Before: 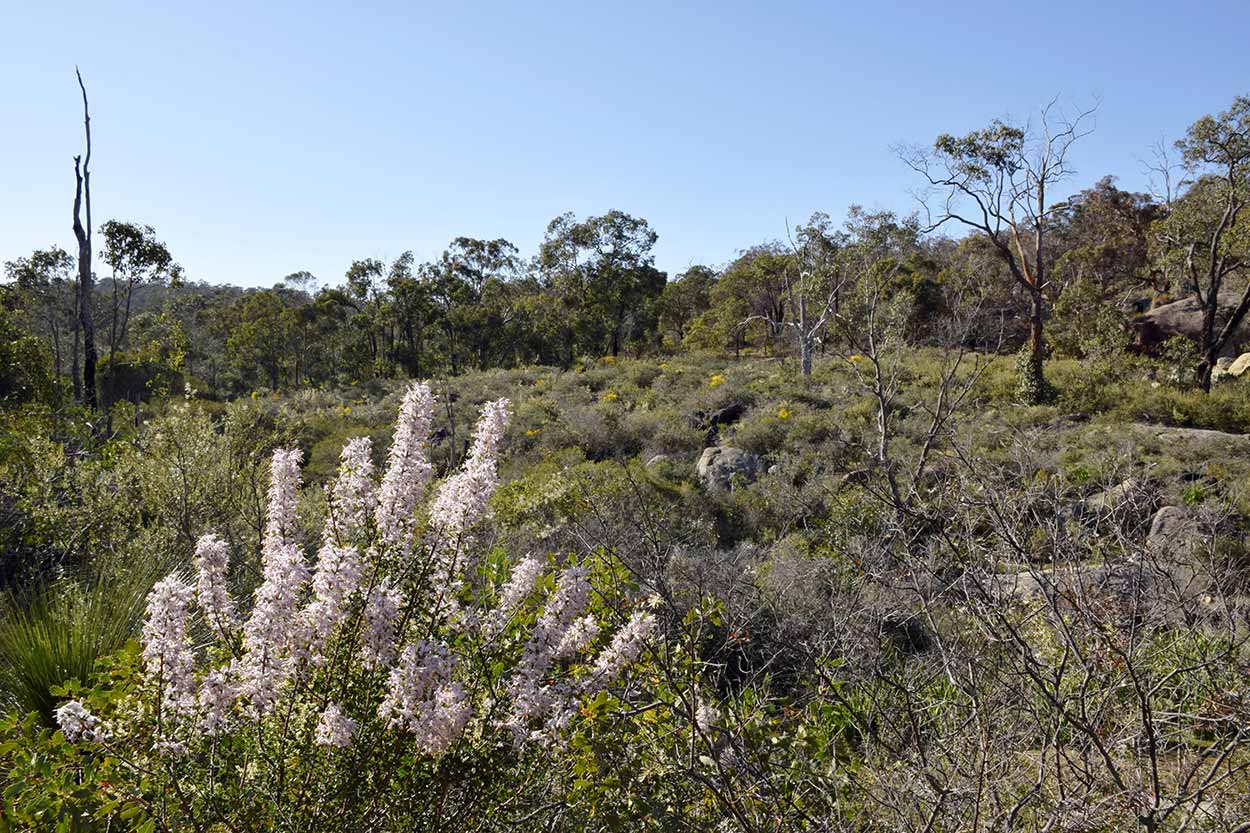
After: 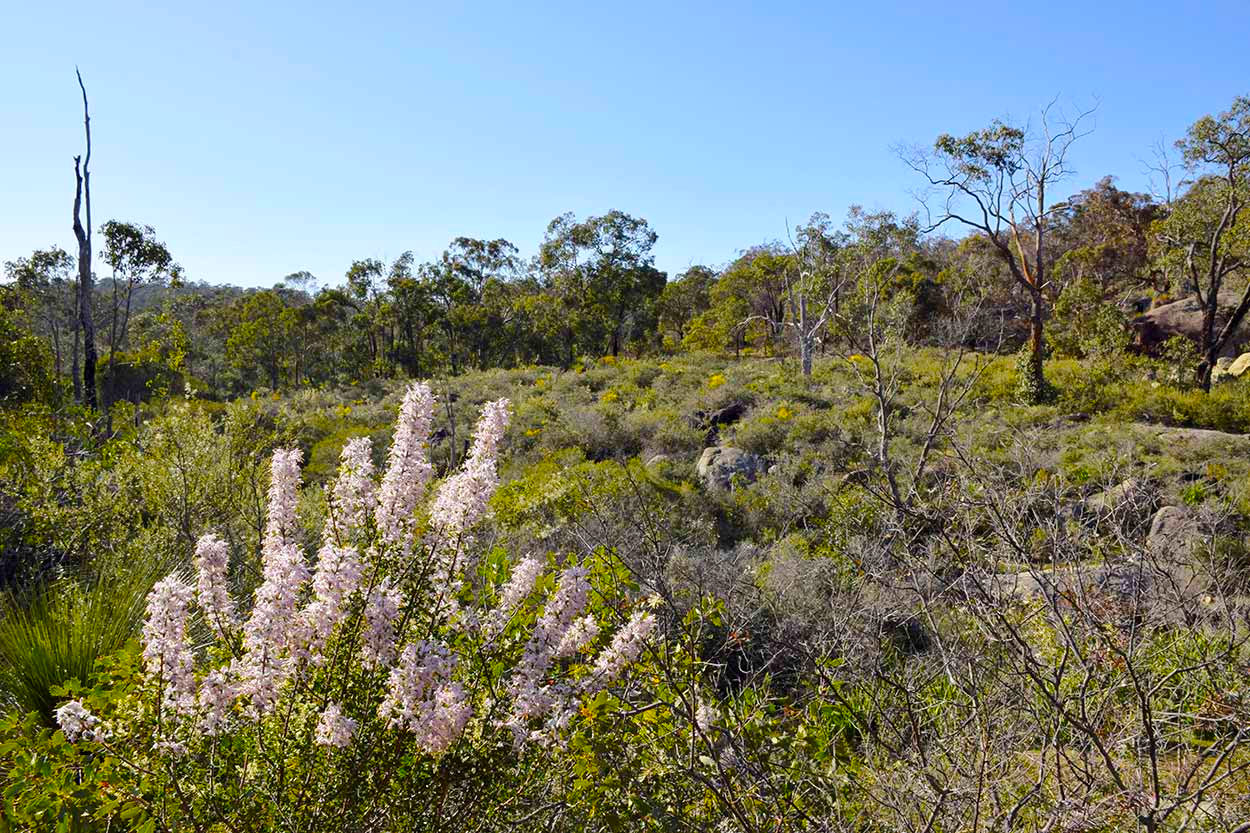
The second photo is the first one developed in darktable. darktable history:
color balance rgb: perceptual saturation grading › global saturation 38.865%, perceptual brilliance grading › mid-tones 10.068%, perceptual brilliance grading › shadows 15.543%, global vibrance 19.387%
